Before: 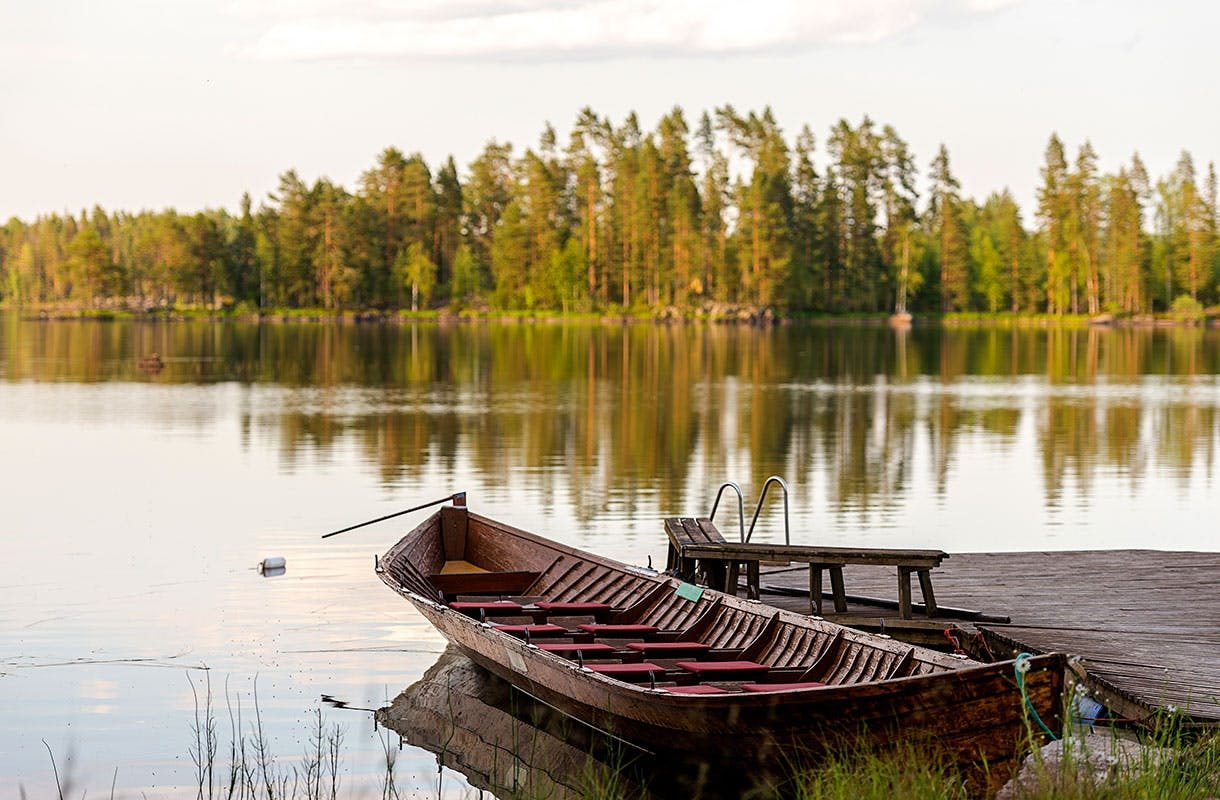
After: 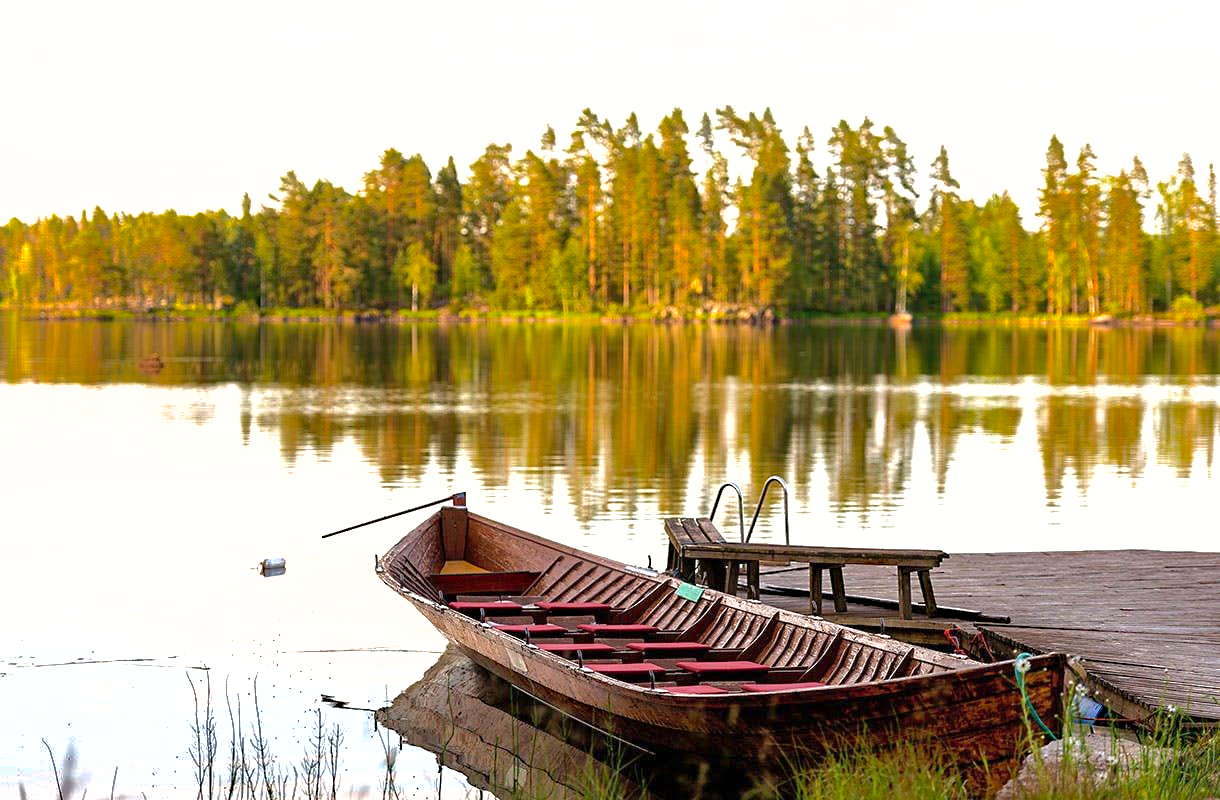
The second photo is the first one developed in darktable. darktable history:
shadows and highlights: highlights -60
haze removal: strength 0.29, distance 0.25, compatibility mode true, adaptive false
levels: levels [0, 0.394, 0.787]
